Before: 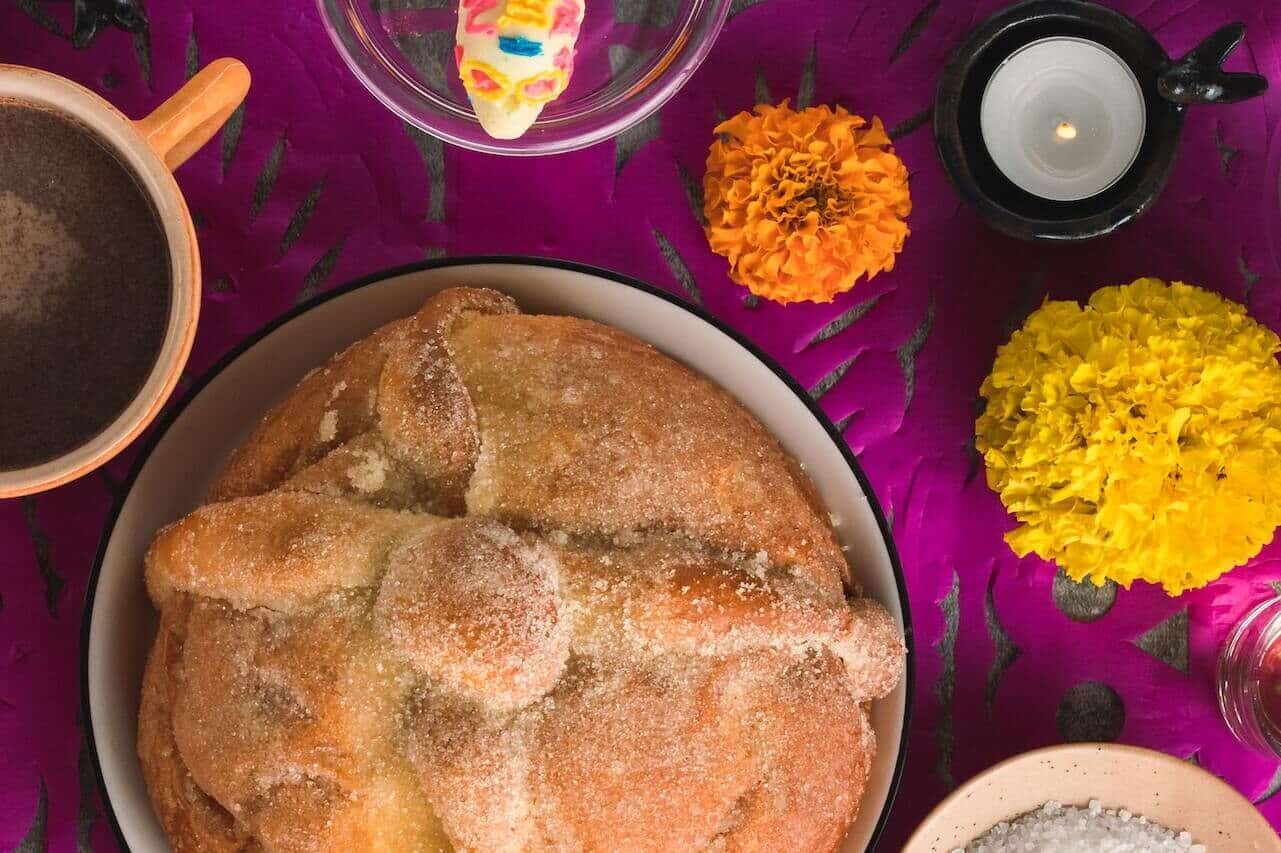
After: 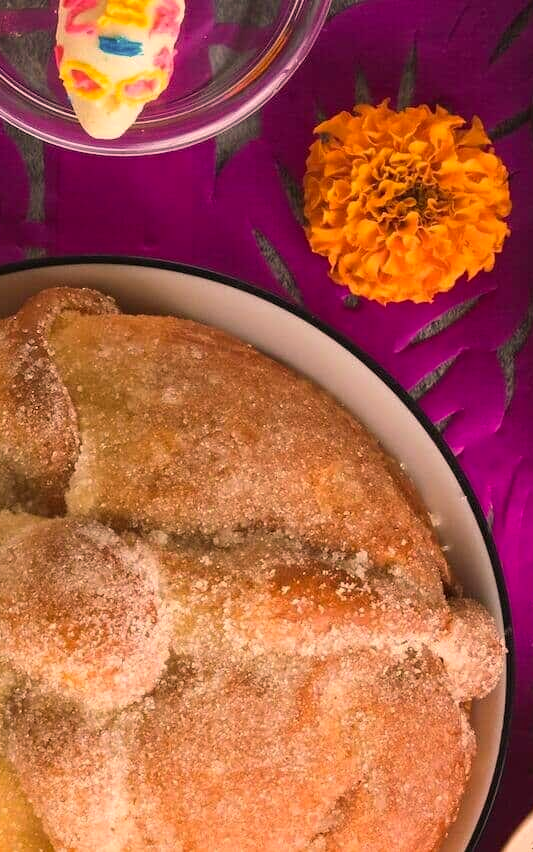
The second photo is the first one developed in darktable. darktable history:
crop: left 31.229%, right 27.105%
color correction: highlights a* 11.96, highlights b* 11.58
